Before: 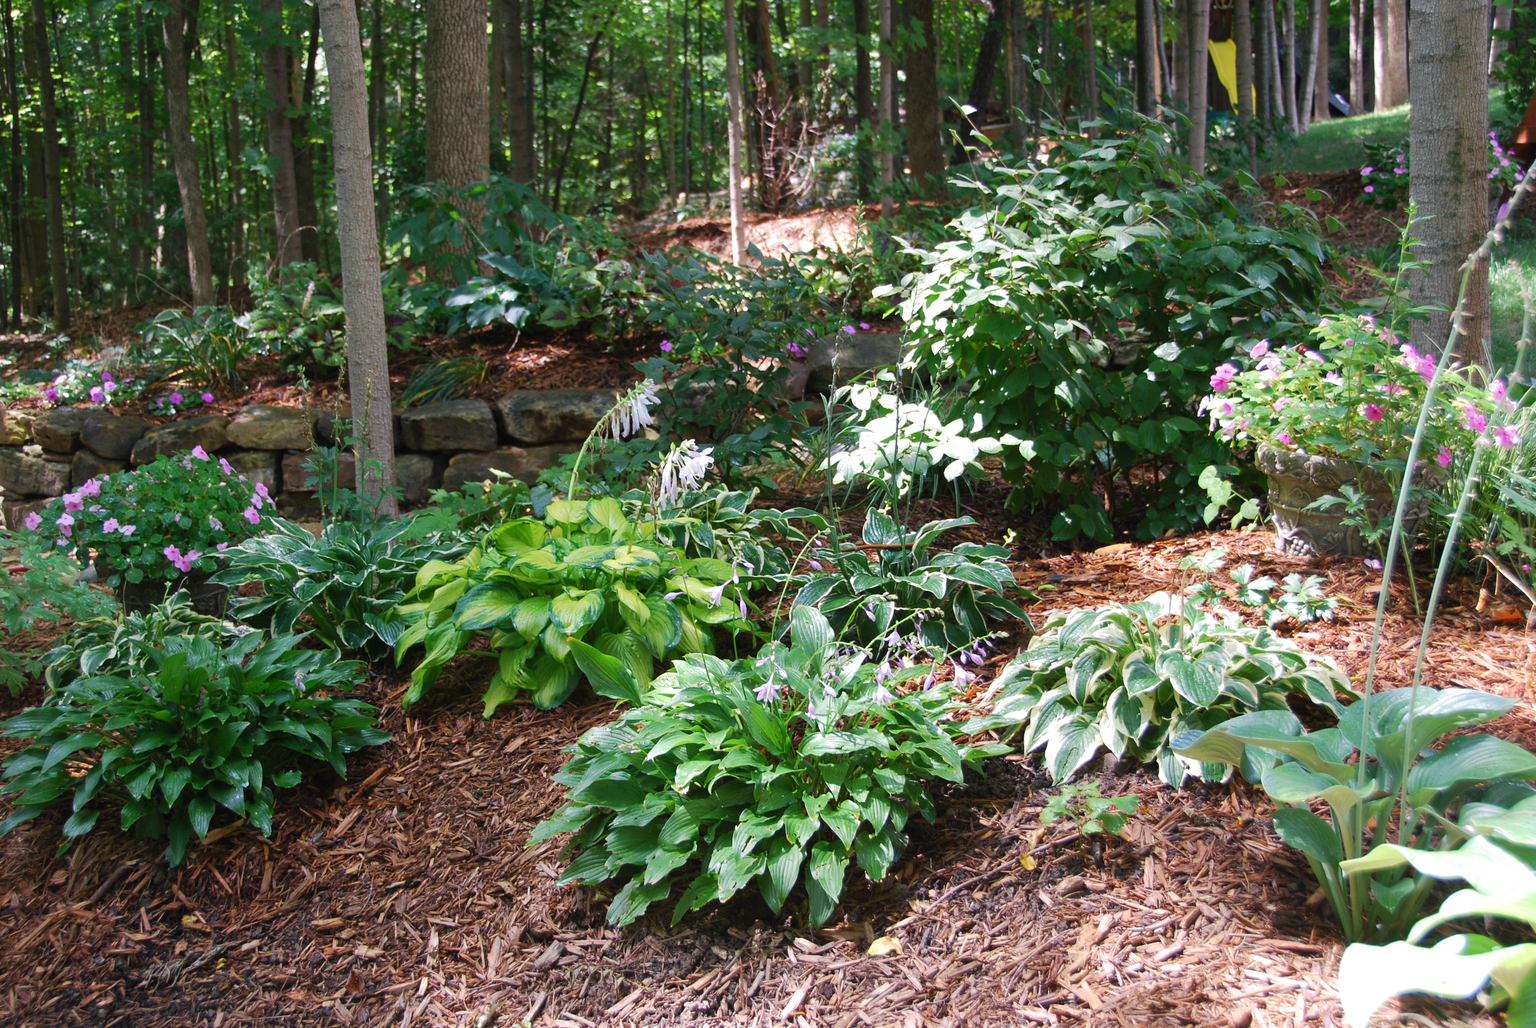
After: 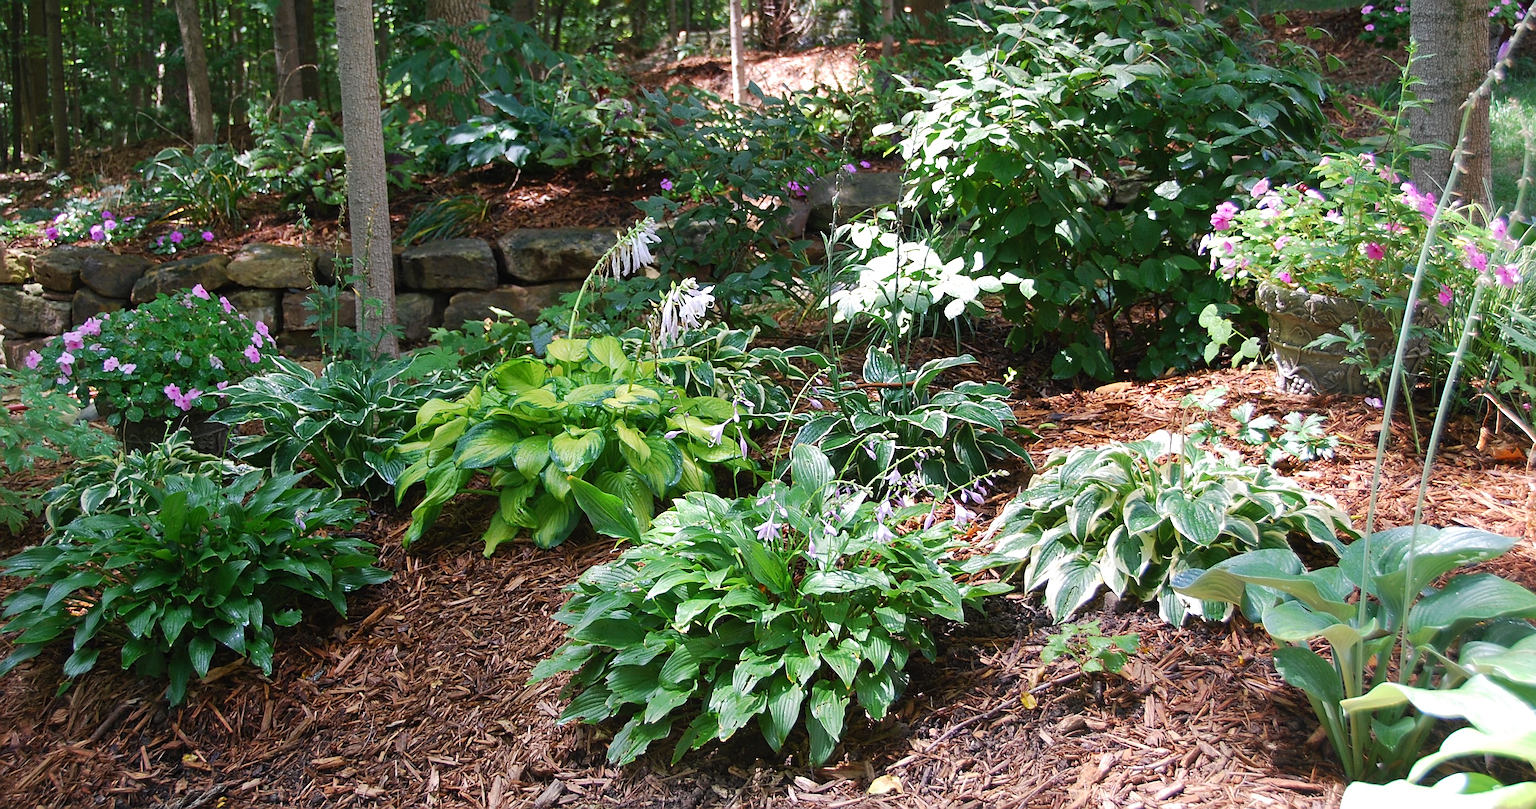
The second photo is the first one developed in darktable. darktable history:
sharpen: radius 2.676, amount 0.669
crop and rotate: top 15.774%, bottom 5.506%
